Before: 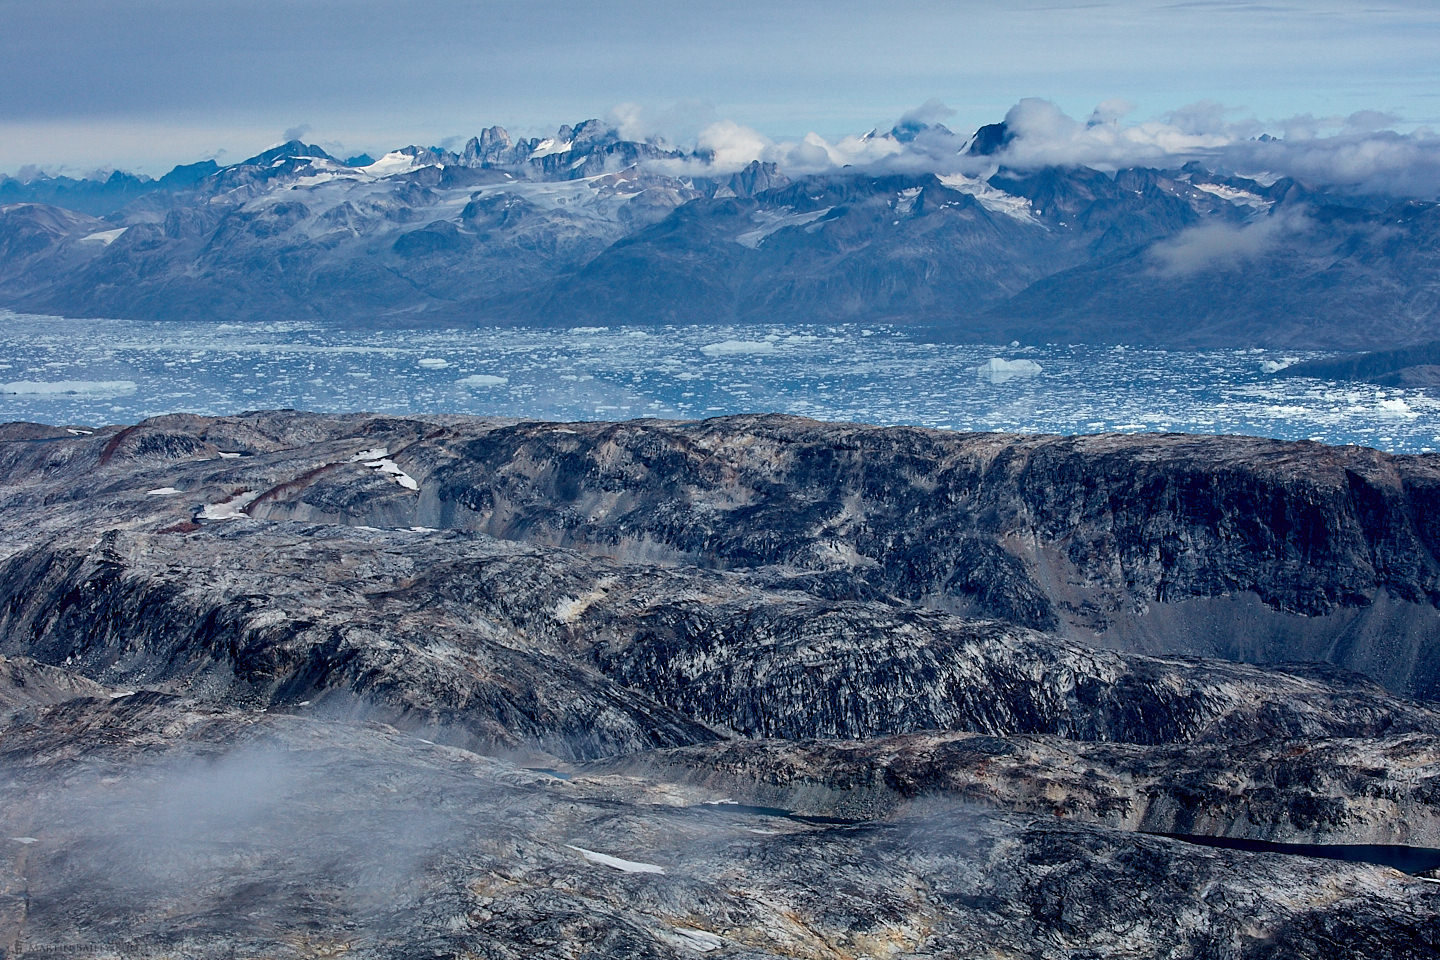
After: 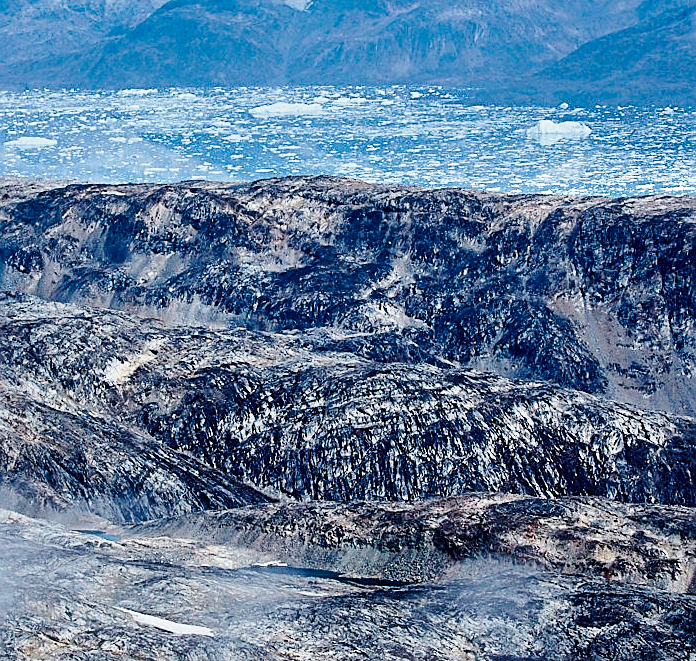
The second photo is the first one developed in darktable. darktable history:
crop: left 31.361%, top 24.825%, right 20.241%, bottom 6.29%
base curve: curves: ch0 [(0, 0) (0.028, 0.03) (0.121, 0.232) (0.46, 0.748) (0.859, 0.968) (1, 1)], preserve colors none
sharpen: on, module defaults
